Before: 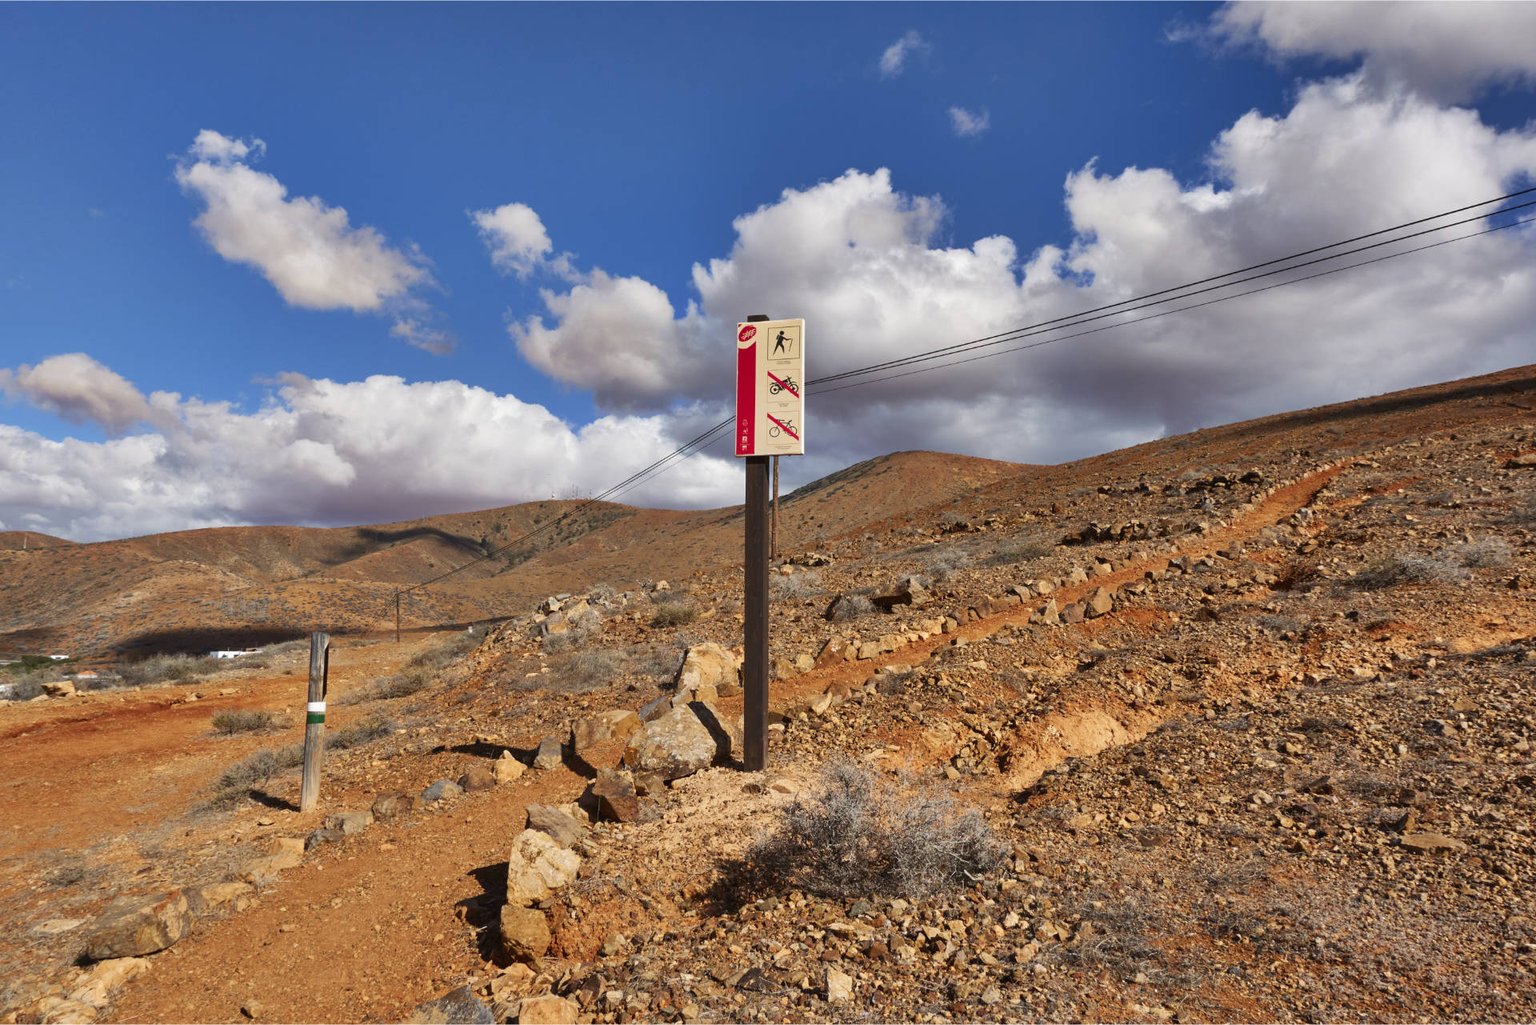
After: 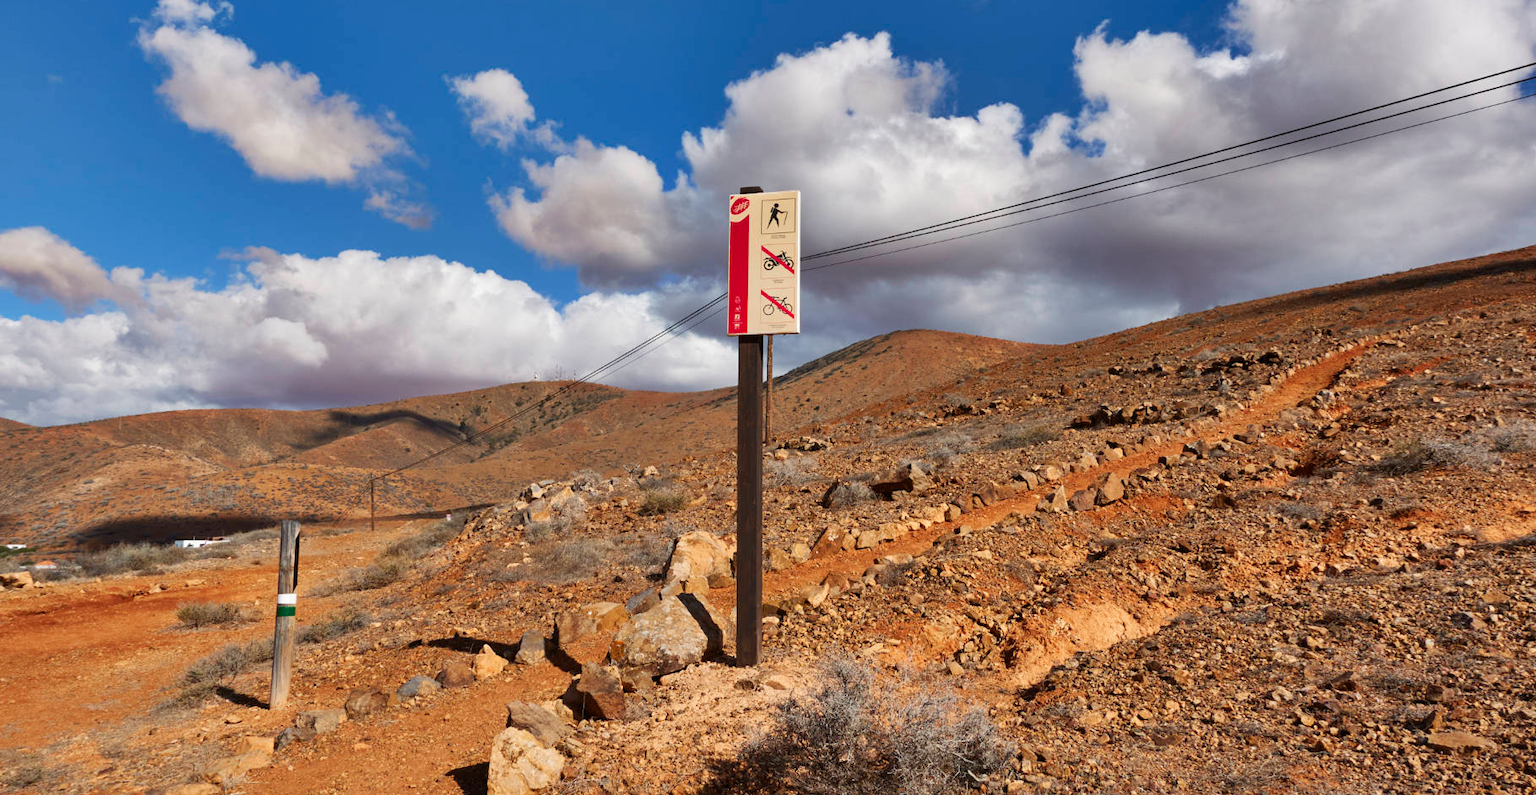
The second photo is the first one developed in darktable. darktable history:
crop and rotate: left 2.905%, top 13.439%, right 2.034%, bottom 12.715%
